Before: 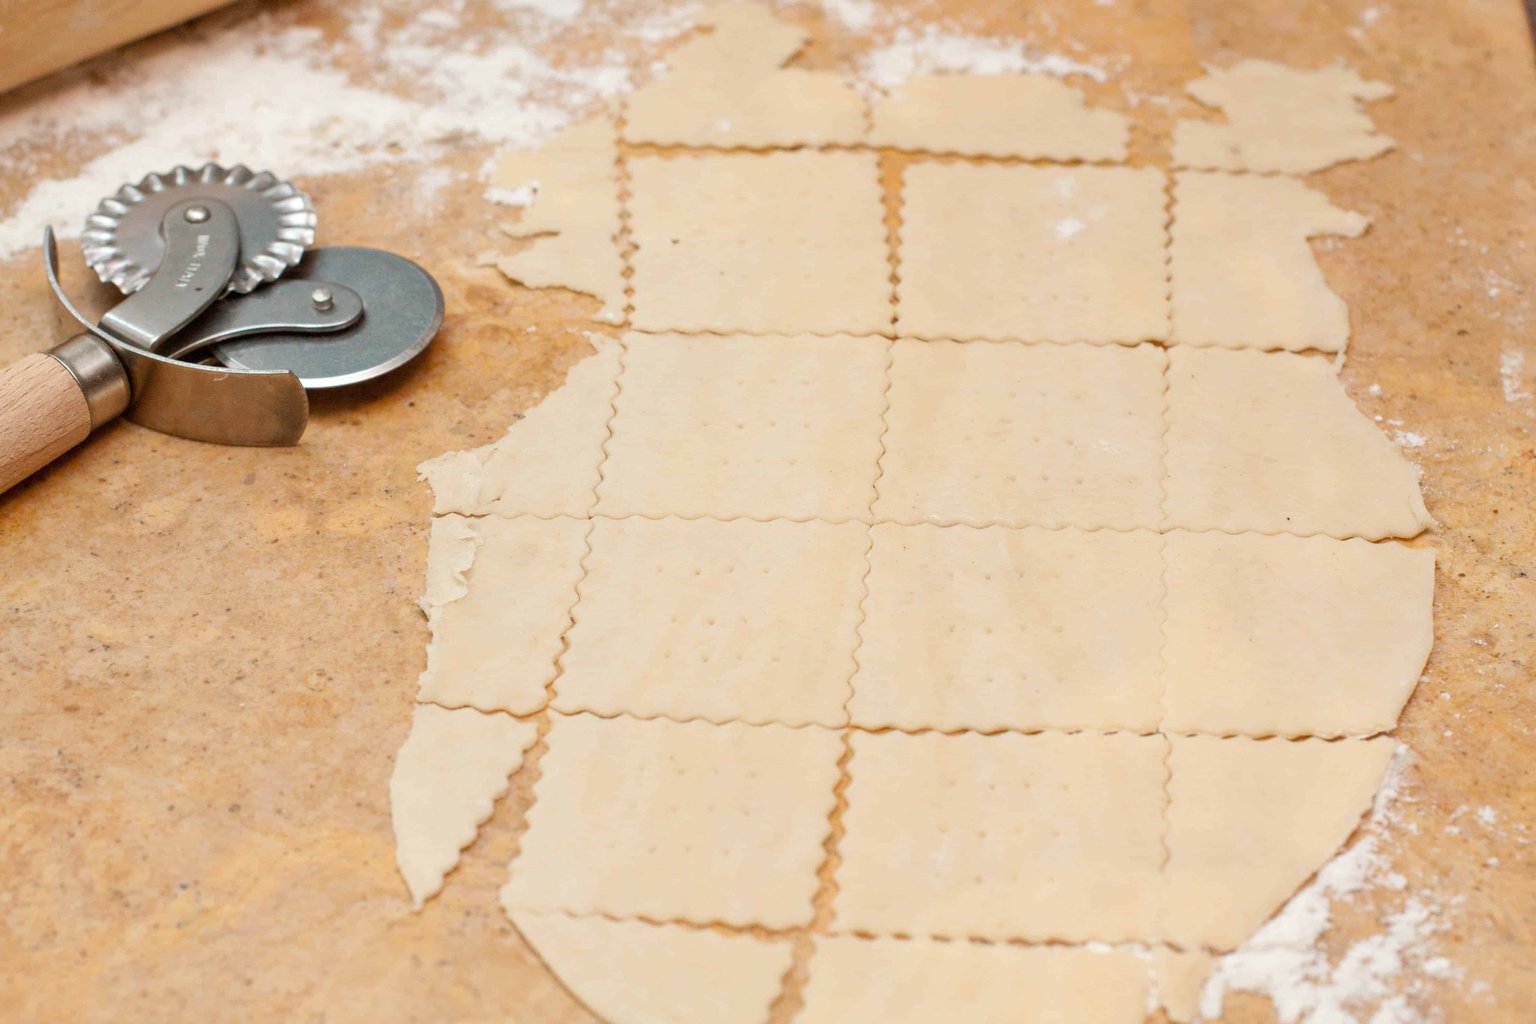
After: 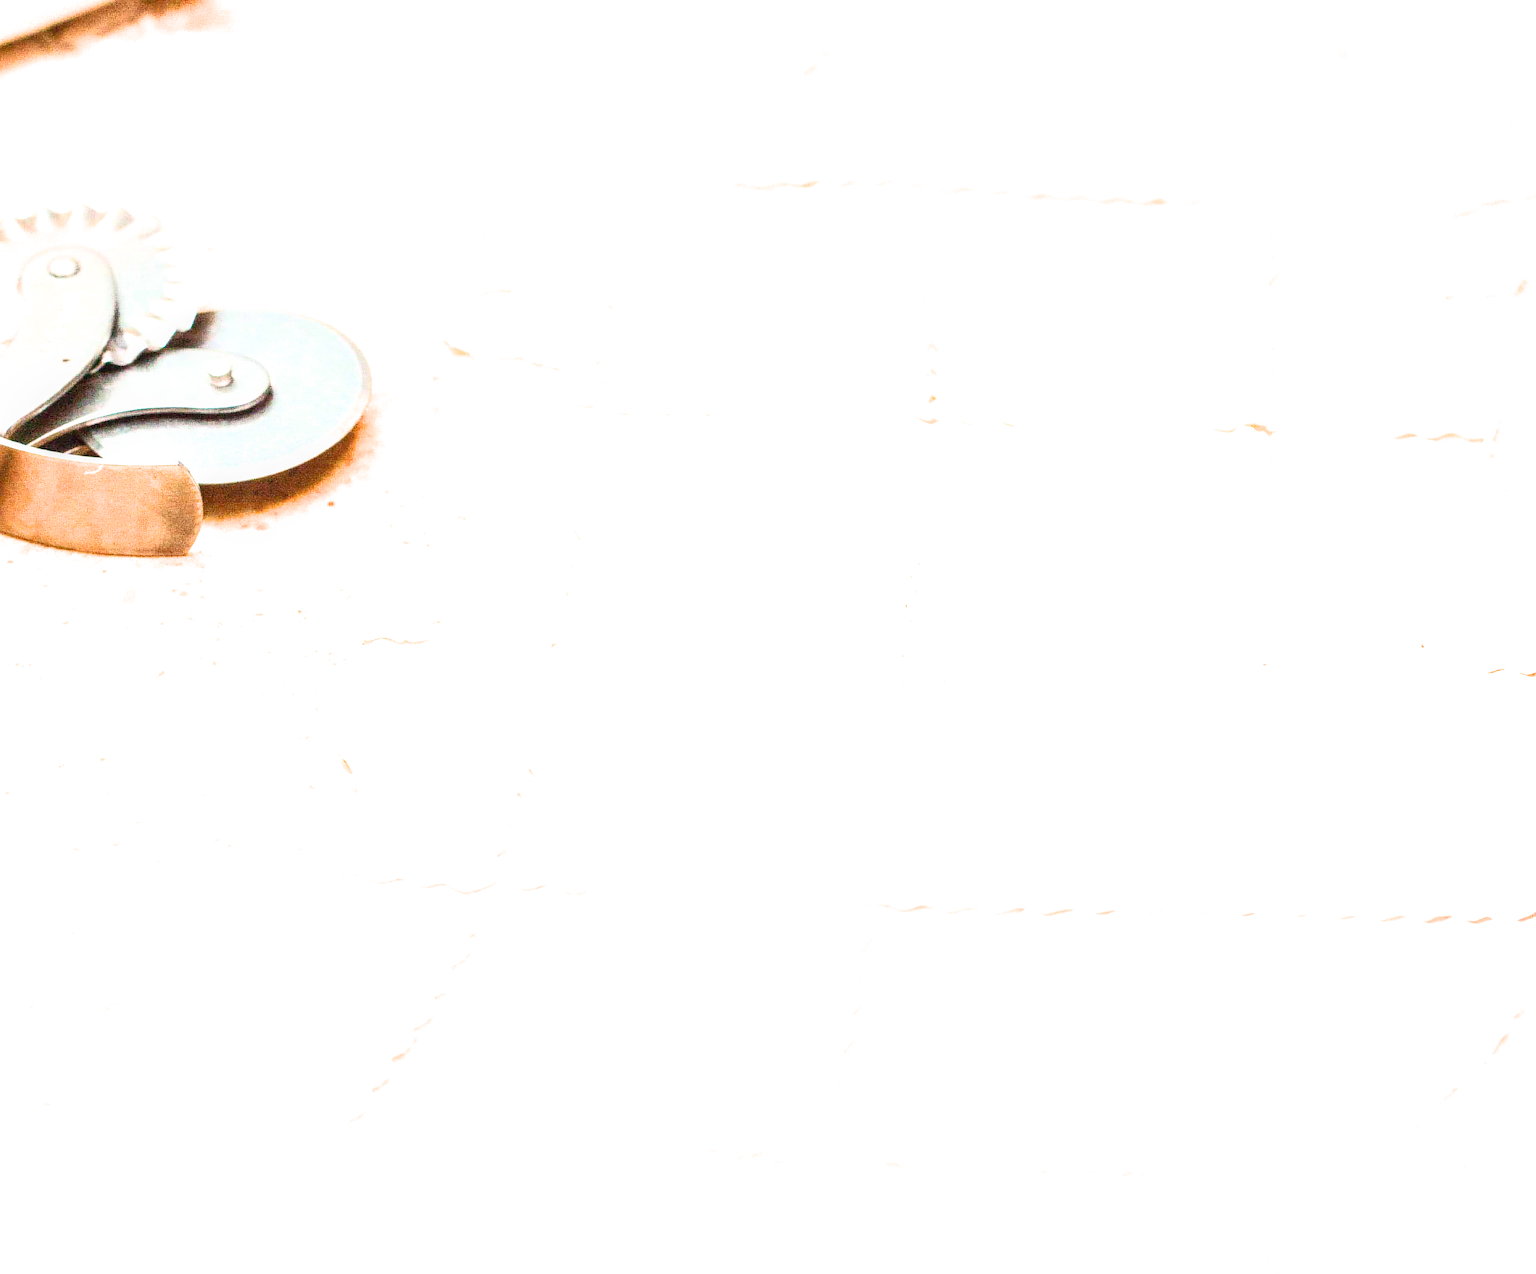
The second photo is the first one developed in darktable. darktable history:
crop and rotate: left 9.543%, right 10.126%
local contrast: on, module defaults
filmic rgb: black relative exposure -16 EV, white relative exposure 2.94 EV, threshold 2.94 EV, hardness 9.99, contrast in shadows safe, enable highlight reconstruction true
exposure: exposure 2.286 EV, compensate exposure bias true, compensate highlight preservation false
shadows and highlights: shadows -0.008, highlights 40.9
sharpen: on, module defaults
